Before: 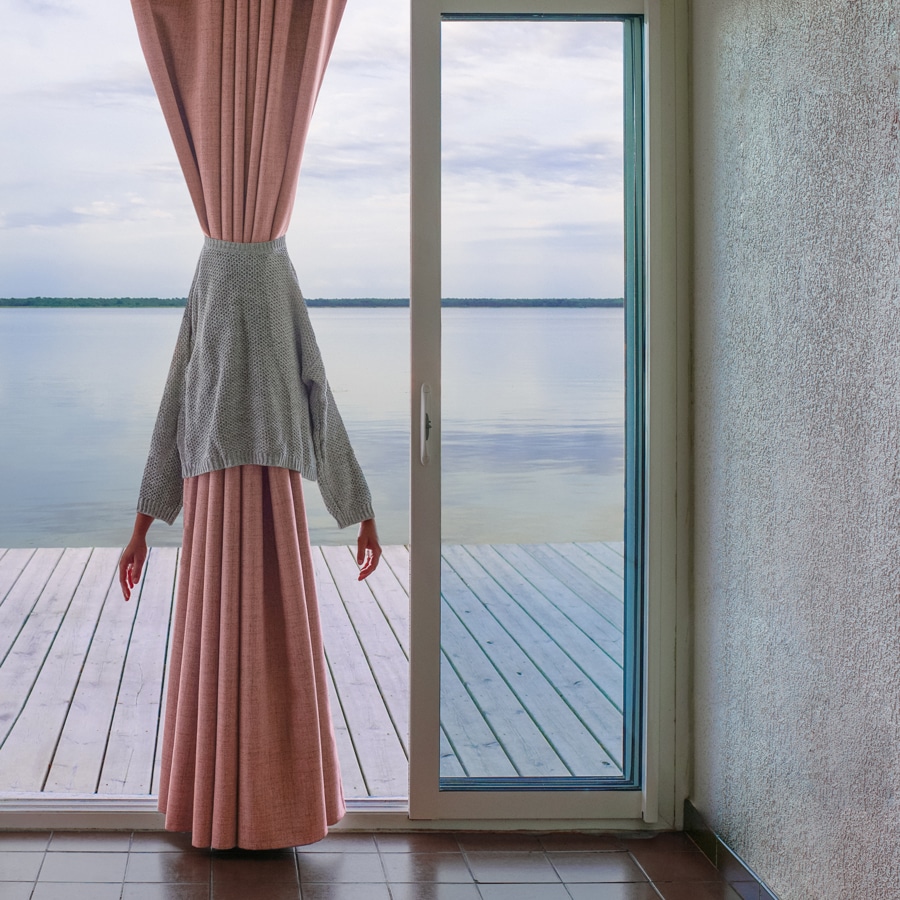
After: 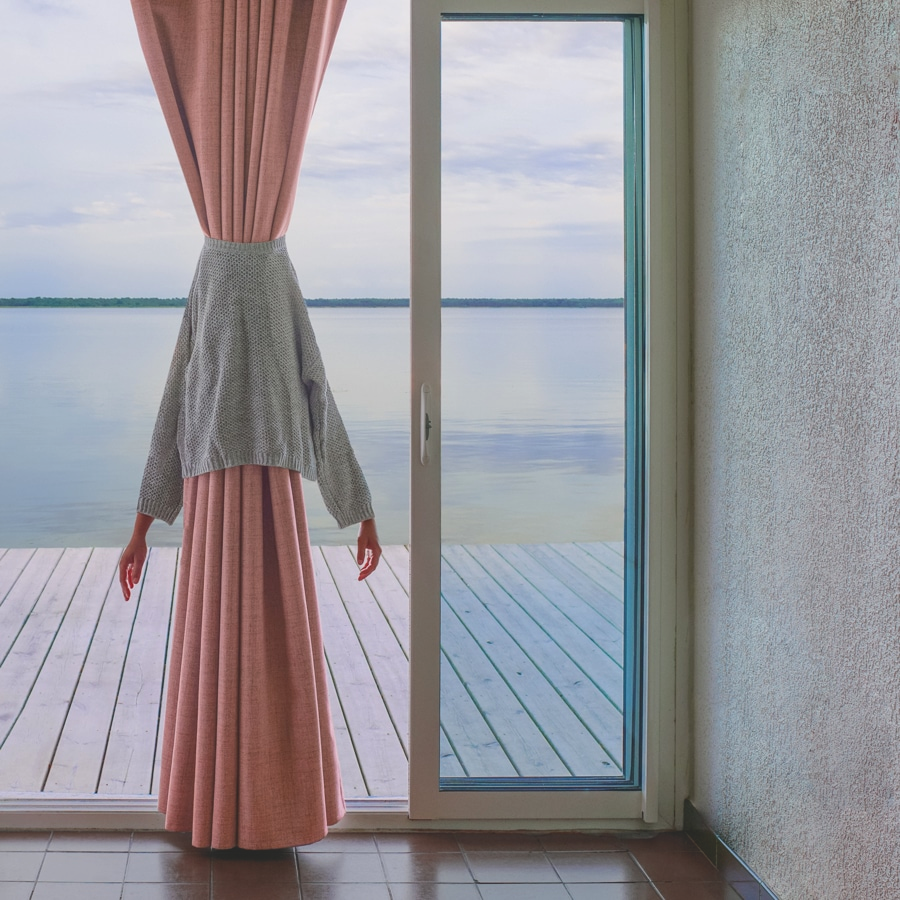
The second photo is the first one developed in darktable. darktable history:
tone equalizer: -8 EV -0.417 EV, -7 EV -0.389 EV, -6 EV -0.333 EV, -5 EV -0.222 EV, -3 EV 0.222 EV, -2 EV 0.333 EV, -1 EV 0.389 EV, +0 EV 0.417 EV, edges refinement/feathering 500, mask exposure compensation -1.57 EV, preserve details no
contrast brightness saturation: contrast -0.28
